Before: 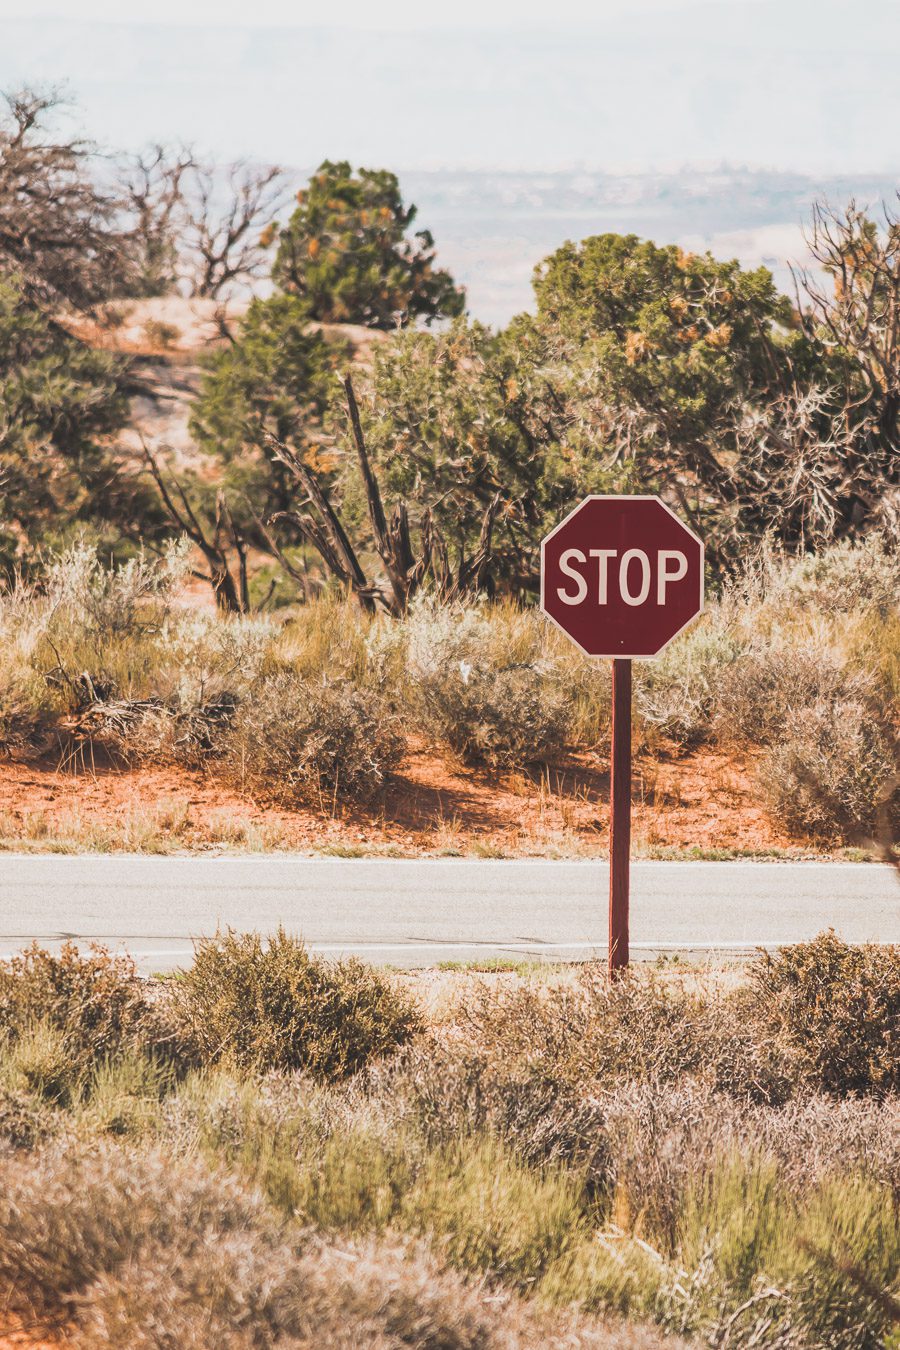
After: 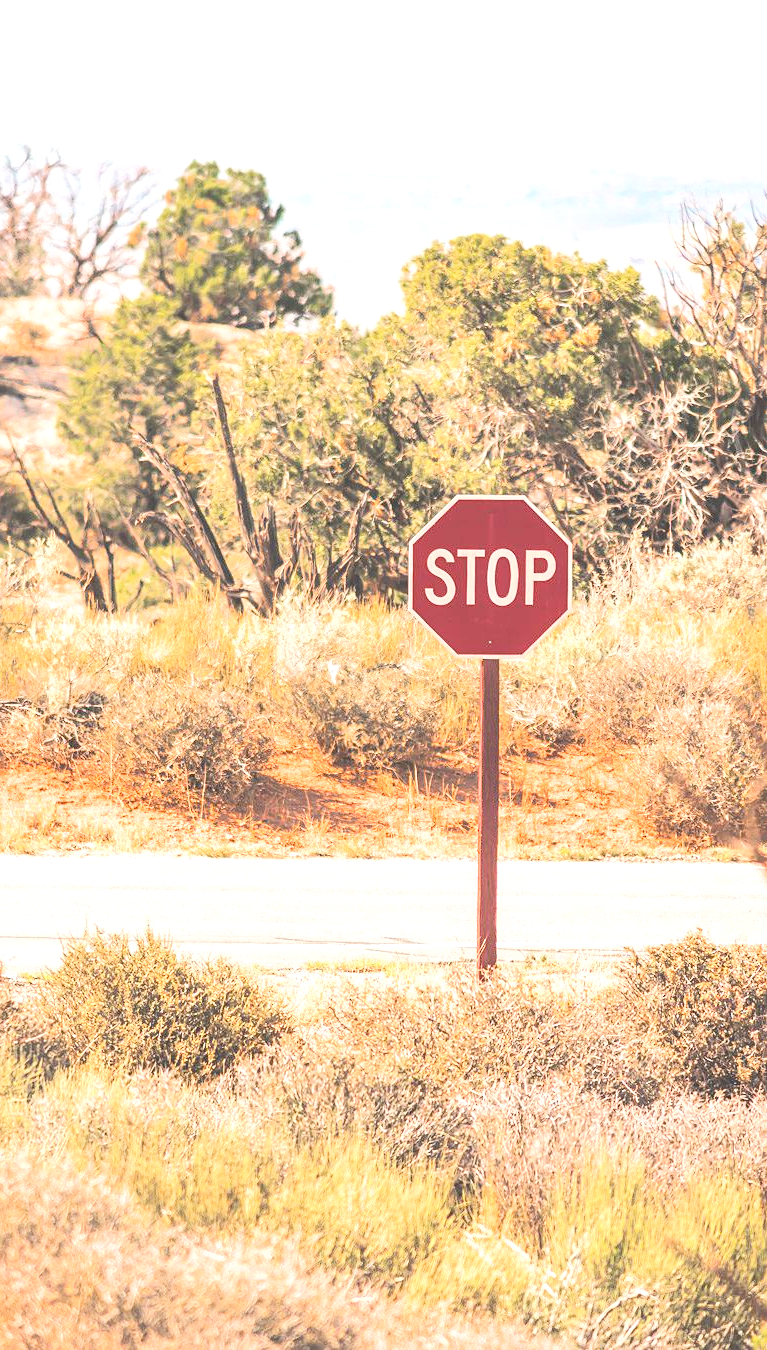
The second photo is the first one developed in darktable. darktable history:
tone equalizer: -8 EV 1.98 EV, -7 EV 1.96 EV, -6 EV 1.99 EV, -5 EV 1.98 EV, -4 EV 1.96 EV, -3 EV 1.48 EV, -2 EV 0.975 EV, -1 EV 0.48 EV, edges refinement/feathering 500, mask exposure compensation -1.57 EV, preserve details no
sharpen: amount 0.211
crop and rotate: left 14.765%
